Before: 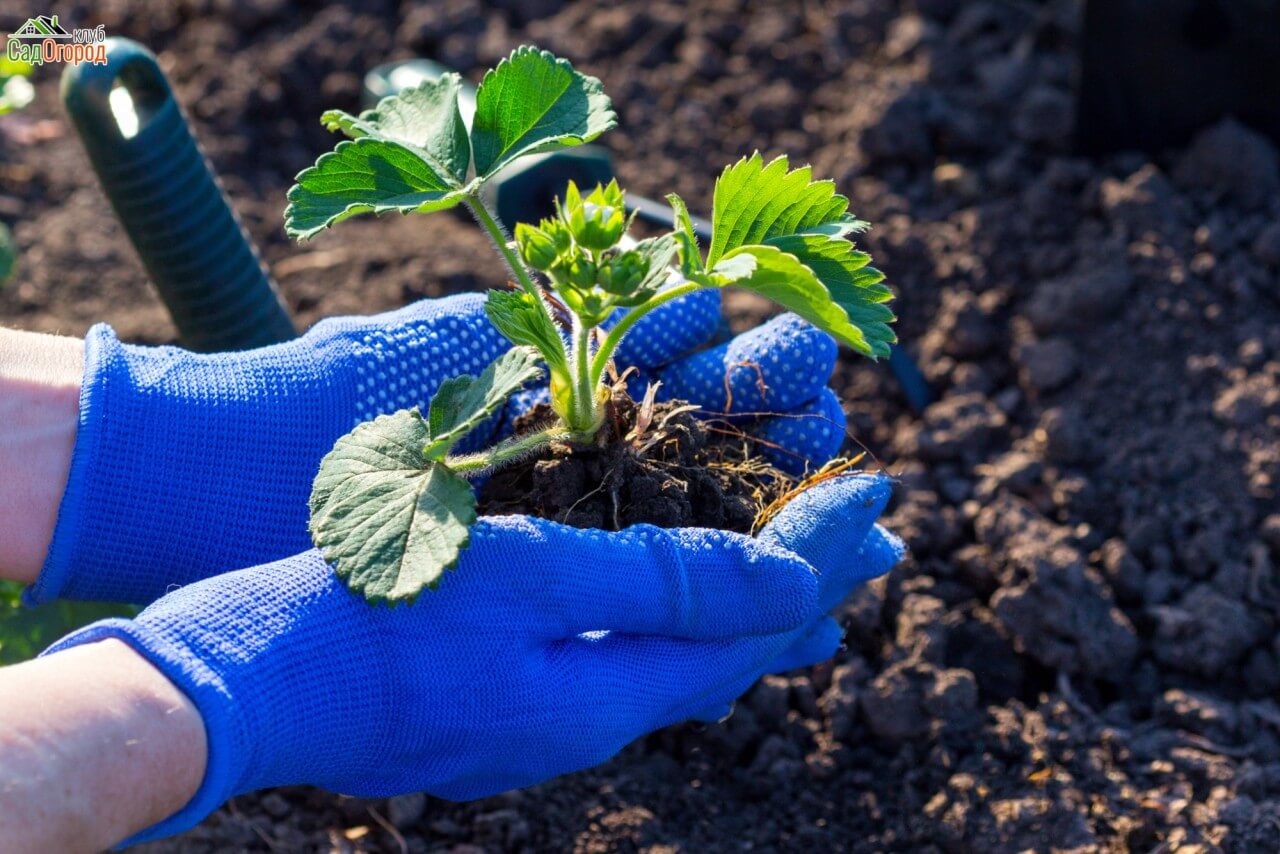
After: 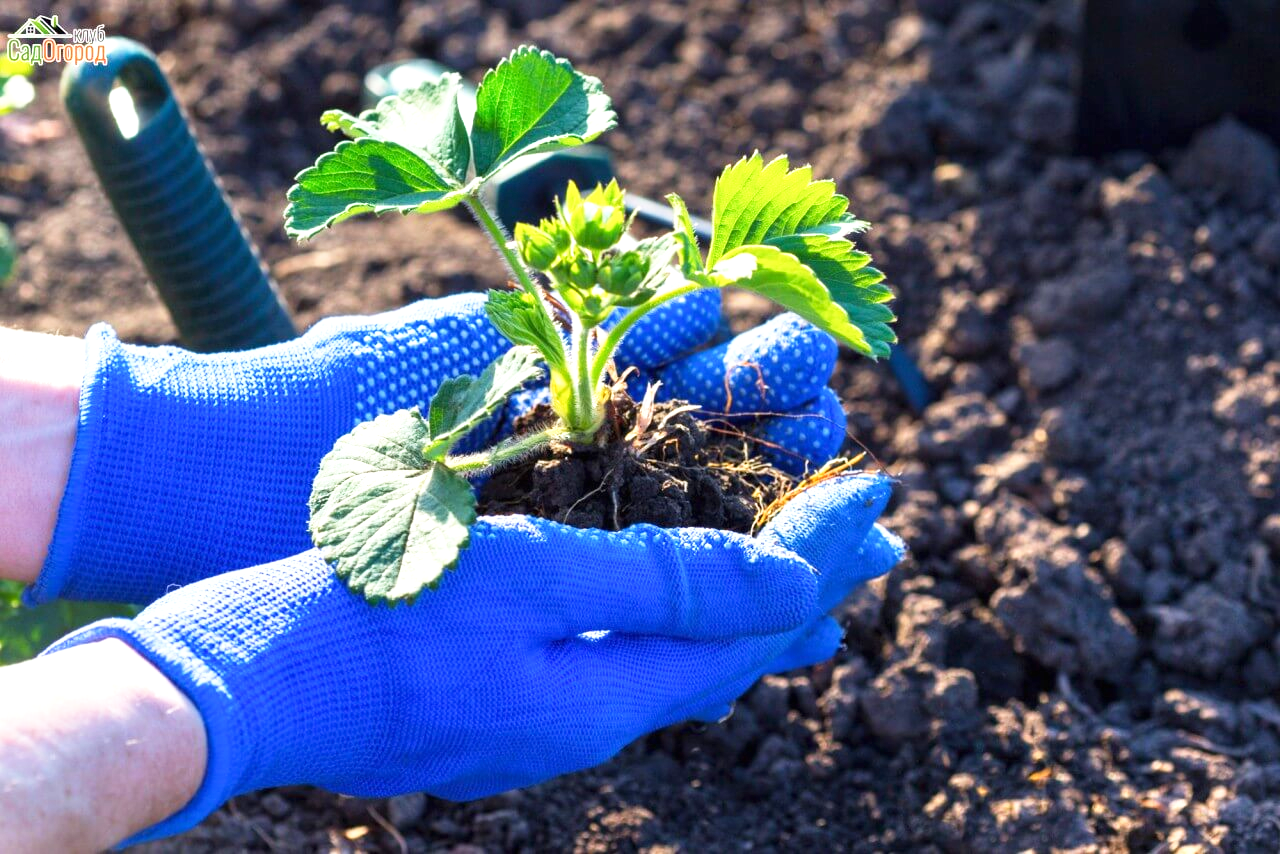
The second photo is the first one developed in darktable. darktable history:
base curve: curves: ch0 [(0, 0) (0.666, 0.806) (1, 1)], preserve colors none
exposure: black level correction 0, exposure 0.691 EV, compensate exposure bias true, compensate highlight preservation false
